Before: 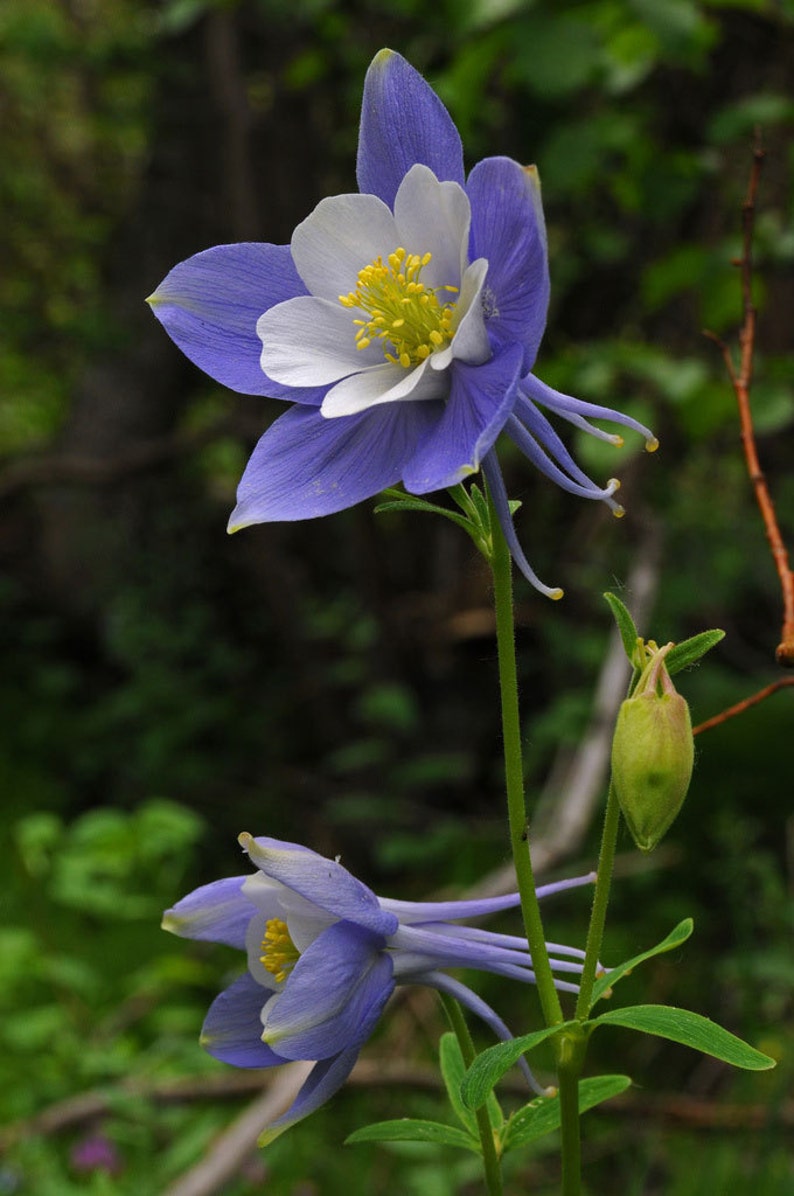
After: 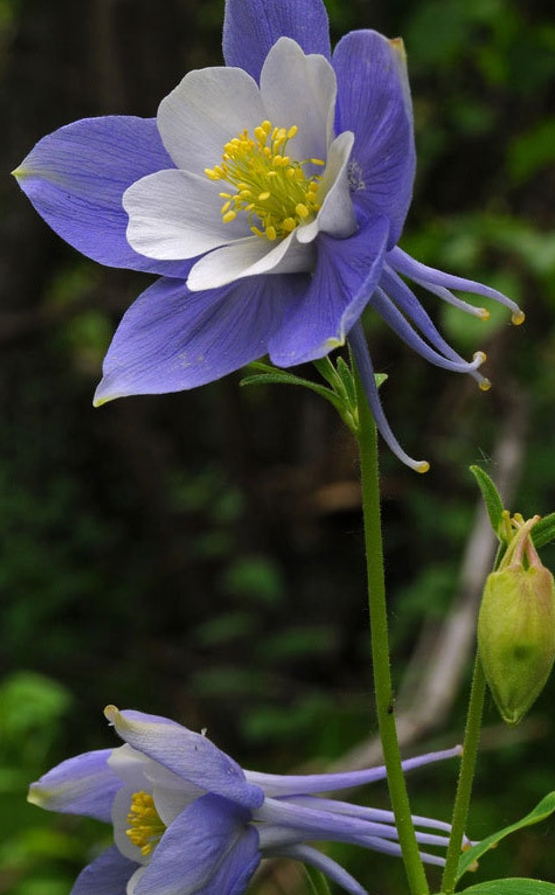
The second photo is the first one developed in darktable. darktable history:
levels: levels [0, 0.492, 0.984]
crop and rotate: left 16.96%, top 10.693%, right 13.051%, bottom 14.449%
